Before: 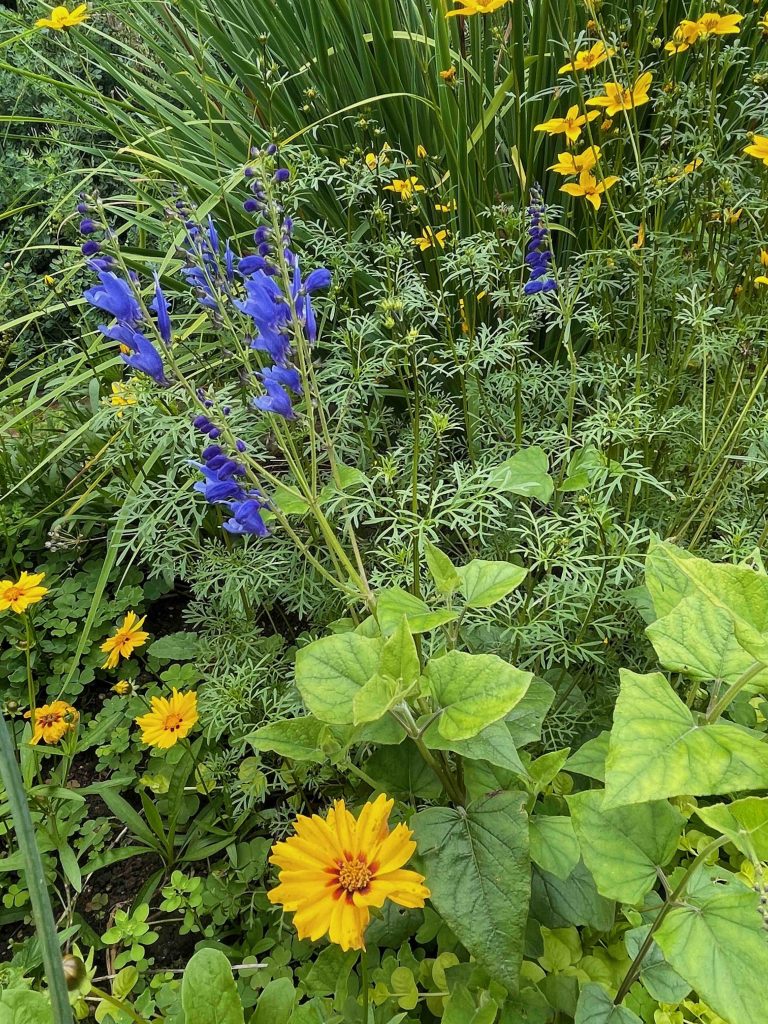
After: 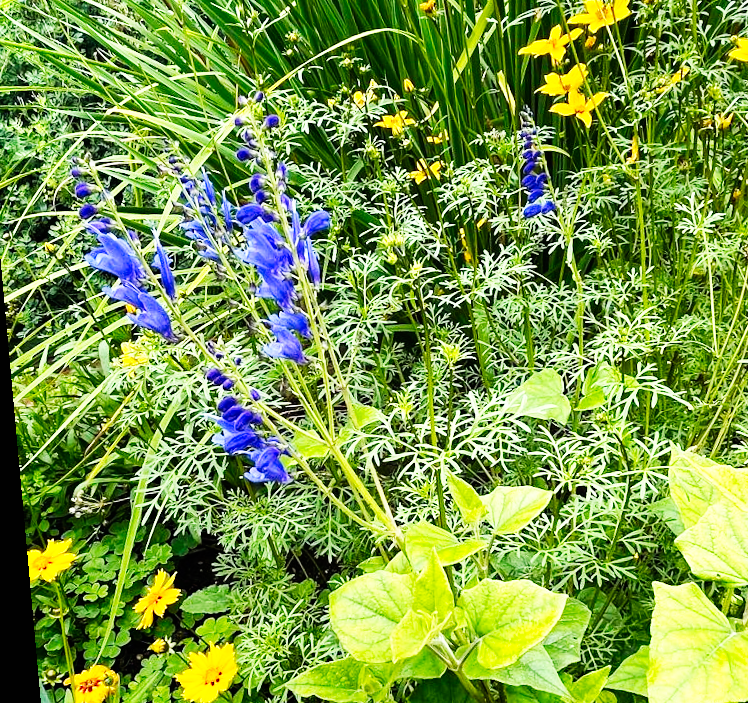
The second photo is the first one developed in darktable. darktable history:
color balance: contrast 8.5%, output saturation 105%
haze removal: compatibility mode true, adaptive false
base curve: curves: ch0 [(0, 0) (0.007, 0.004) (0.027, 0.03) (0.046, 0.07) (0.207, 0.54) (0.442, 0.872) (0.673, 0.972) (1, 1)], preserve colors none
rotate and perspective: rotation -5.2°, automatic cropping off
crop: left 3.015%, top 8.969%, right 9.647%, bottom 26.457%
